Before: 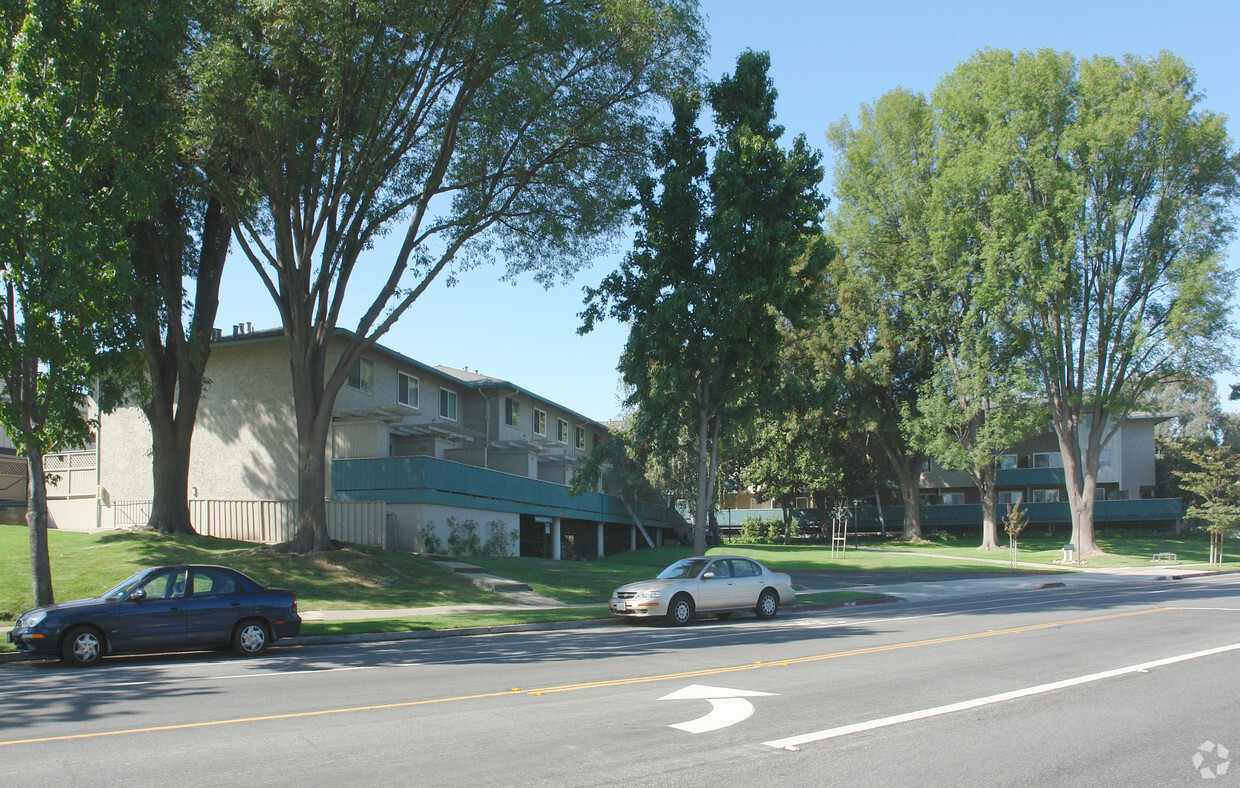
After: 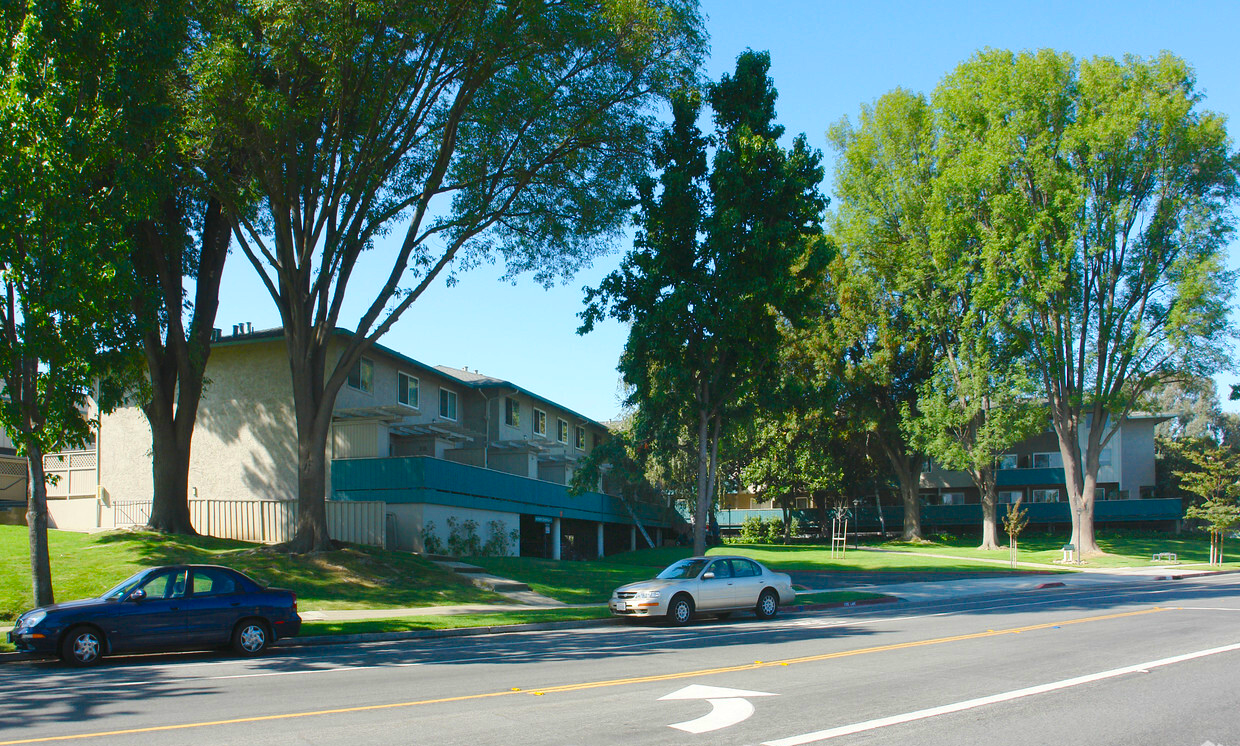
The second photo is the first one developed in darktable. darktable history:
crop and rotate: top 0.013%, bottom 5.211%
velvia: strength 32.24%, mid-tones bias 0.208
contrast brightness saturation: contrast 0.13, brightness -0.062, saturation 0.151
